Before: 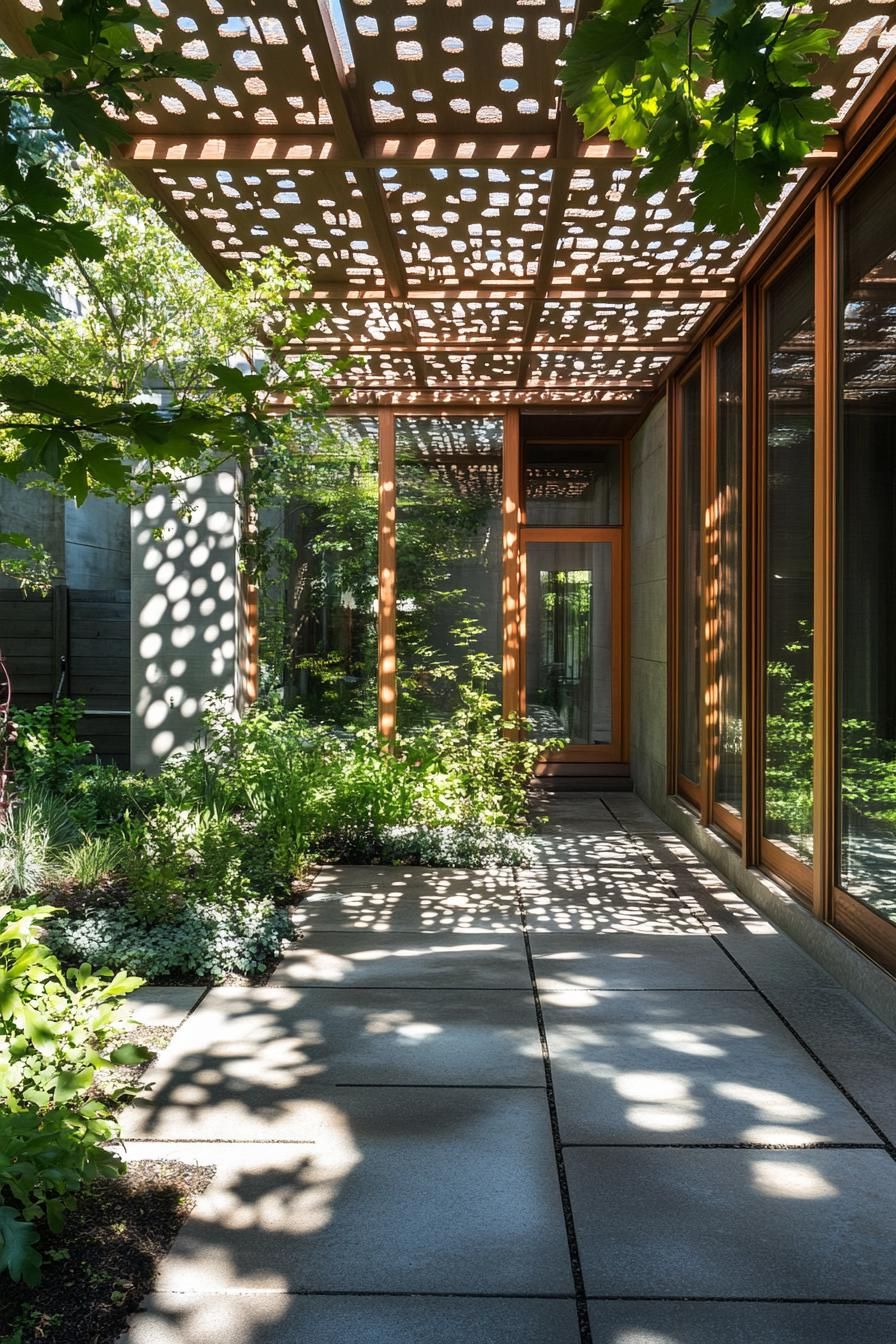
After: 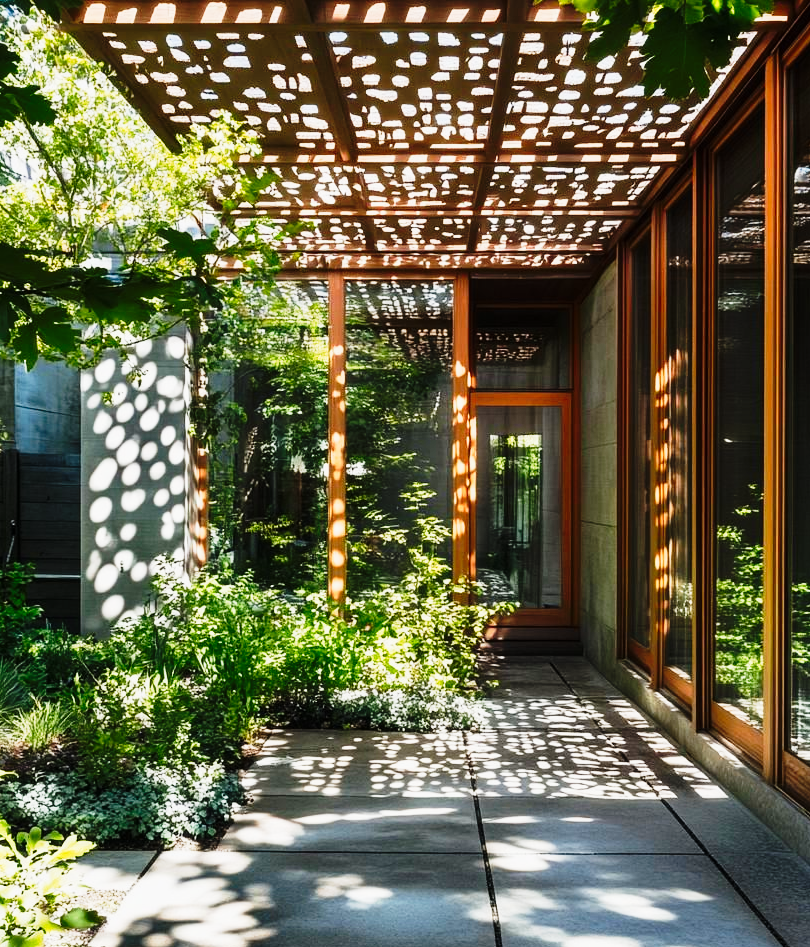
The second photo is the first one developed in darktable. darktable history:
tone curve: curves: ch0 [(0, 0) (0.187, 0.12) (0.392, 0.438) (0.704, 0.86) (0.858, 0.938) (1, 0.981)]; ch1 [(0, 0) (0.402, 0.36) (0.476, 0.456) (0.498, 0.501) (0.518, 0.521) (0.58, 0.598) (0.619, 0.663) (0.692, 0.744) (1, 1)]; ch2 [(0, 0) (0.427, 0.417) (0.483, 0.481) (0.503, 0.503) (0.526, 0.53) (0.563, 0.585) (0.626, 0.703) (0.699, 0.753) (0.997, 0.858)], preserve colors none
crop: left 5.683%, top 10.128%, right 3.816%, bottom 19.351%
